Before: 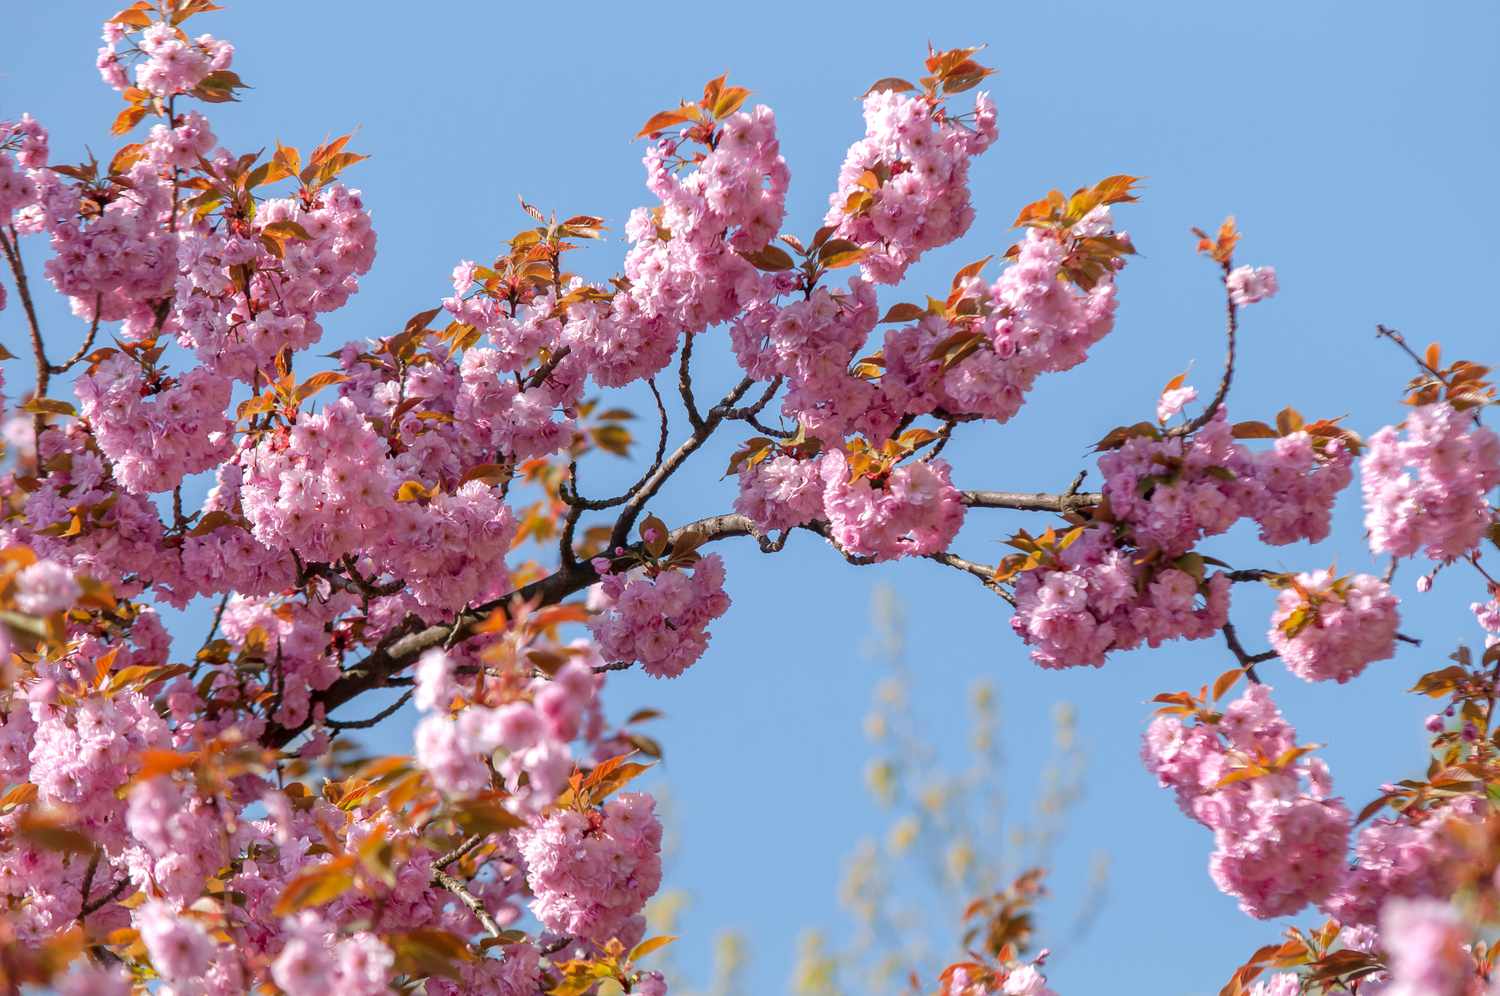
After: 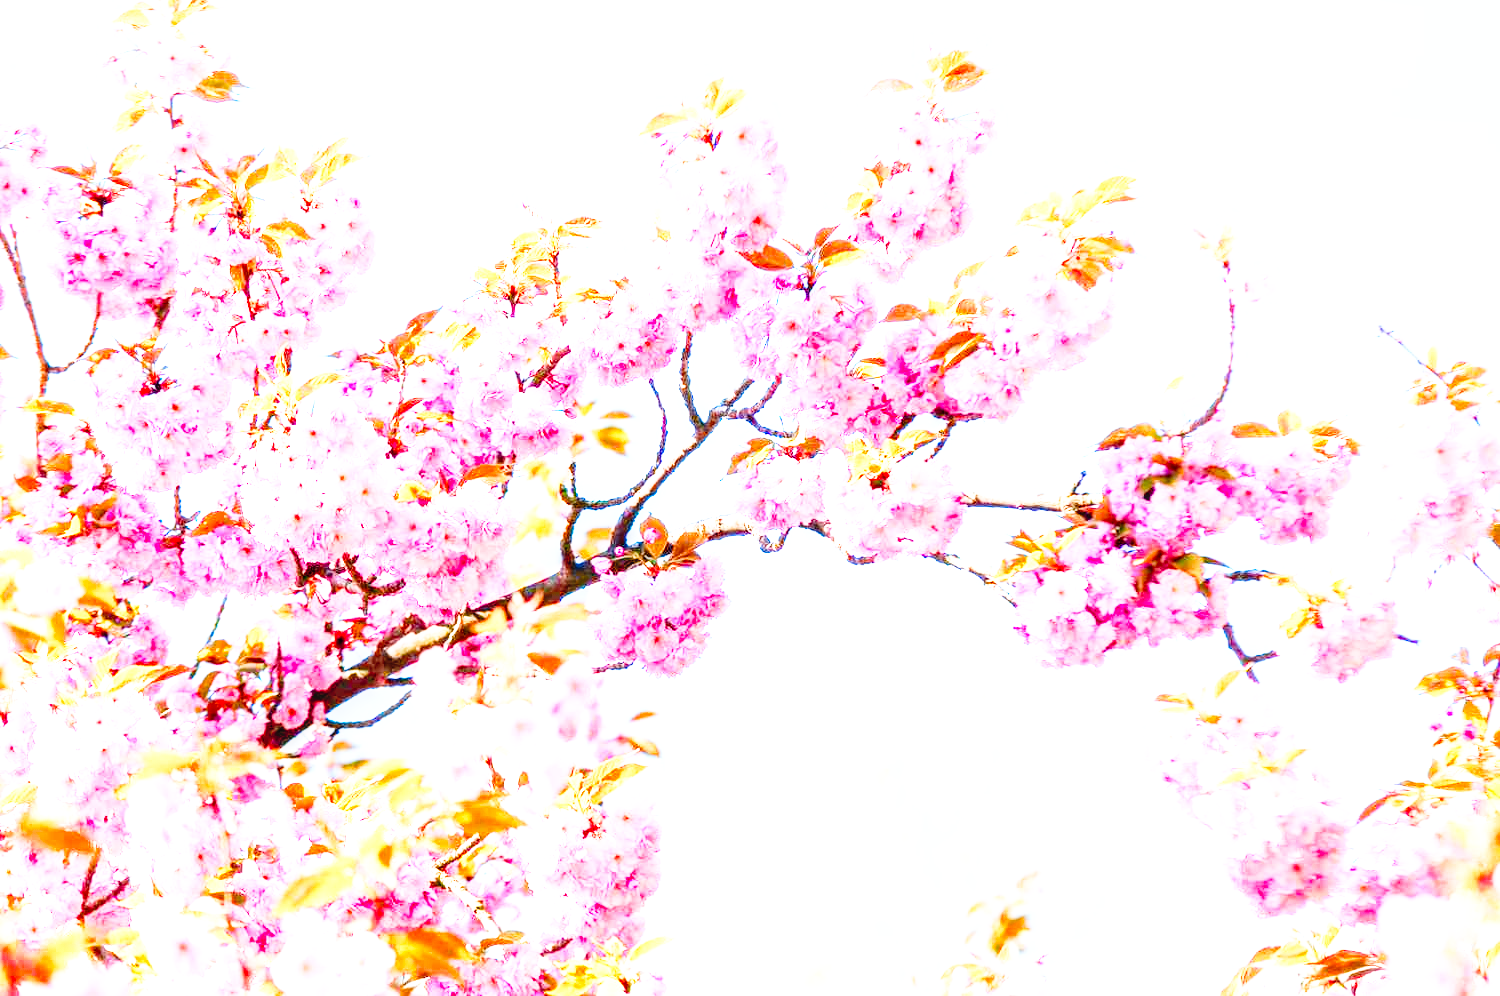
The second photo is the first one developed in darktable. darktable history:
exposure: black level correction 0.001, exposure 1.646 EV, compensate exposure bias true, compensate highlight preservation false
local contrast: on, module defaults
base curve: curves: ch0 [(0, 0) (0.012, 0.01) (0.073, 0.168) (0.31, 0.711) (0.645, 0.957) (1, 1)], preserve colors none
color balance rgb: linear chroma grading › shadows 32%, linear chroma grading › global chroma -2%, linear chroma grading › mid-tones 4%, perceptual saturation grading › global saturation -2%, perceptual saturation grading › highlights -8%, perceptual saturation grading › mid-tones 8%, perceptual saturation grading › shadows 4%, perceptual brilliance grading › highlights 8%, perceptual brilliance grading › mid-tones 4%, perceptual brilliance grading › shadows 2%, global vibrance 16%, saturation formula JzAzBz (2021)
contrast brightness saturation: contrast 0.07, brightness 0.08, saturation 0.18
